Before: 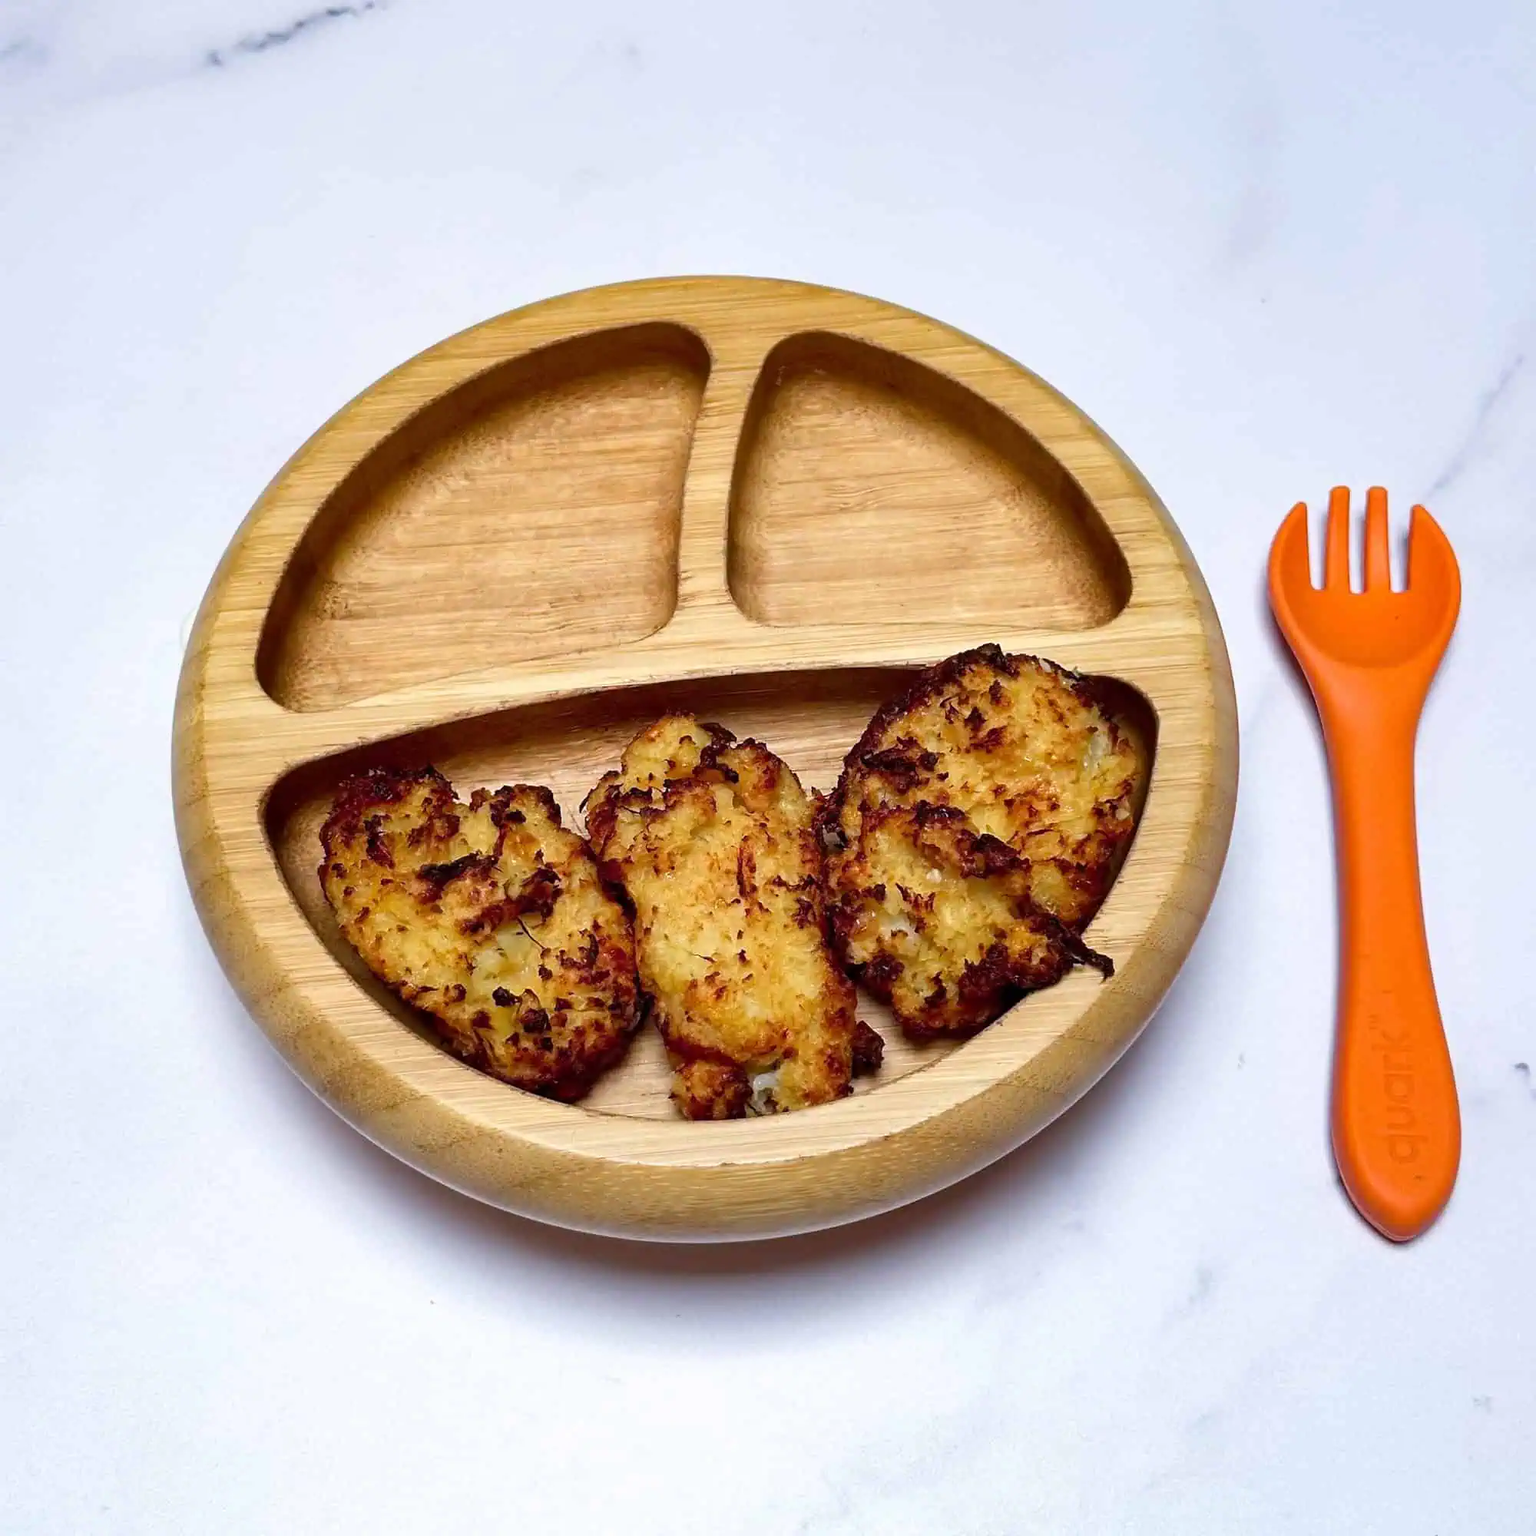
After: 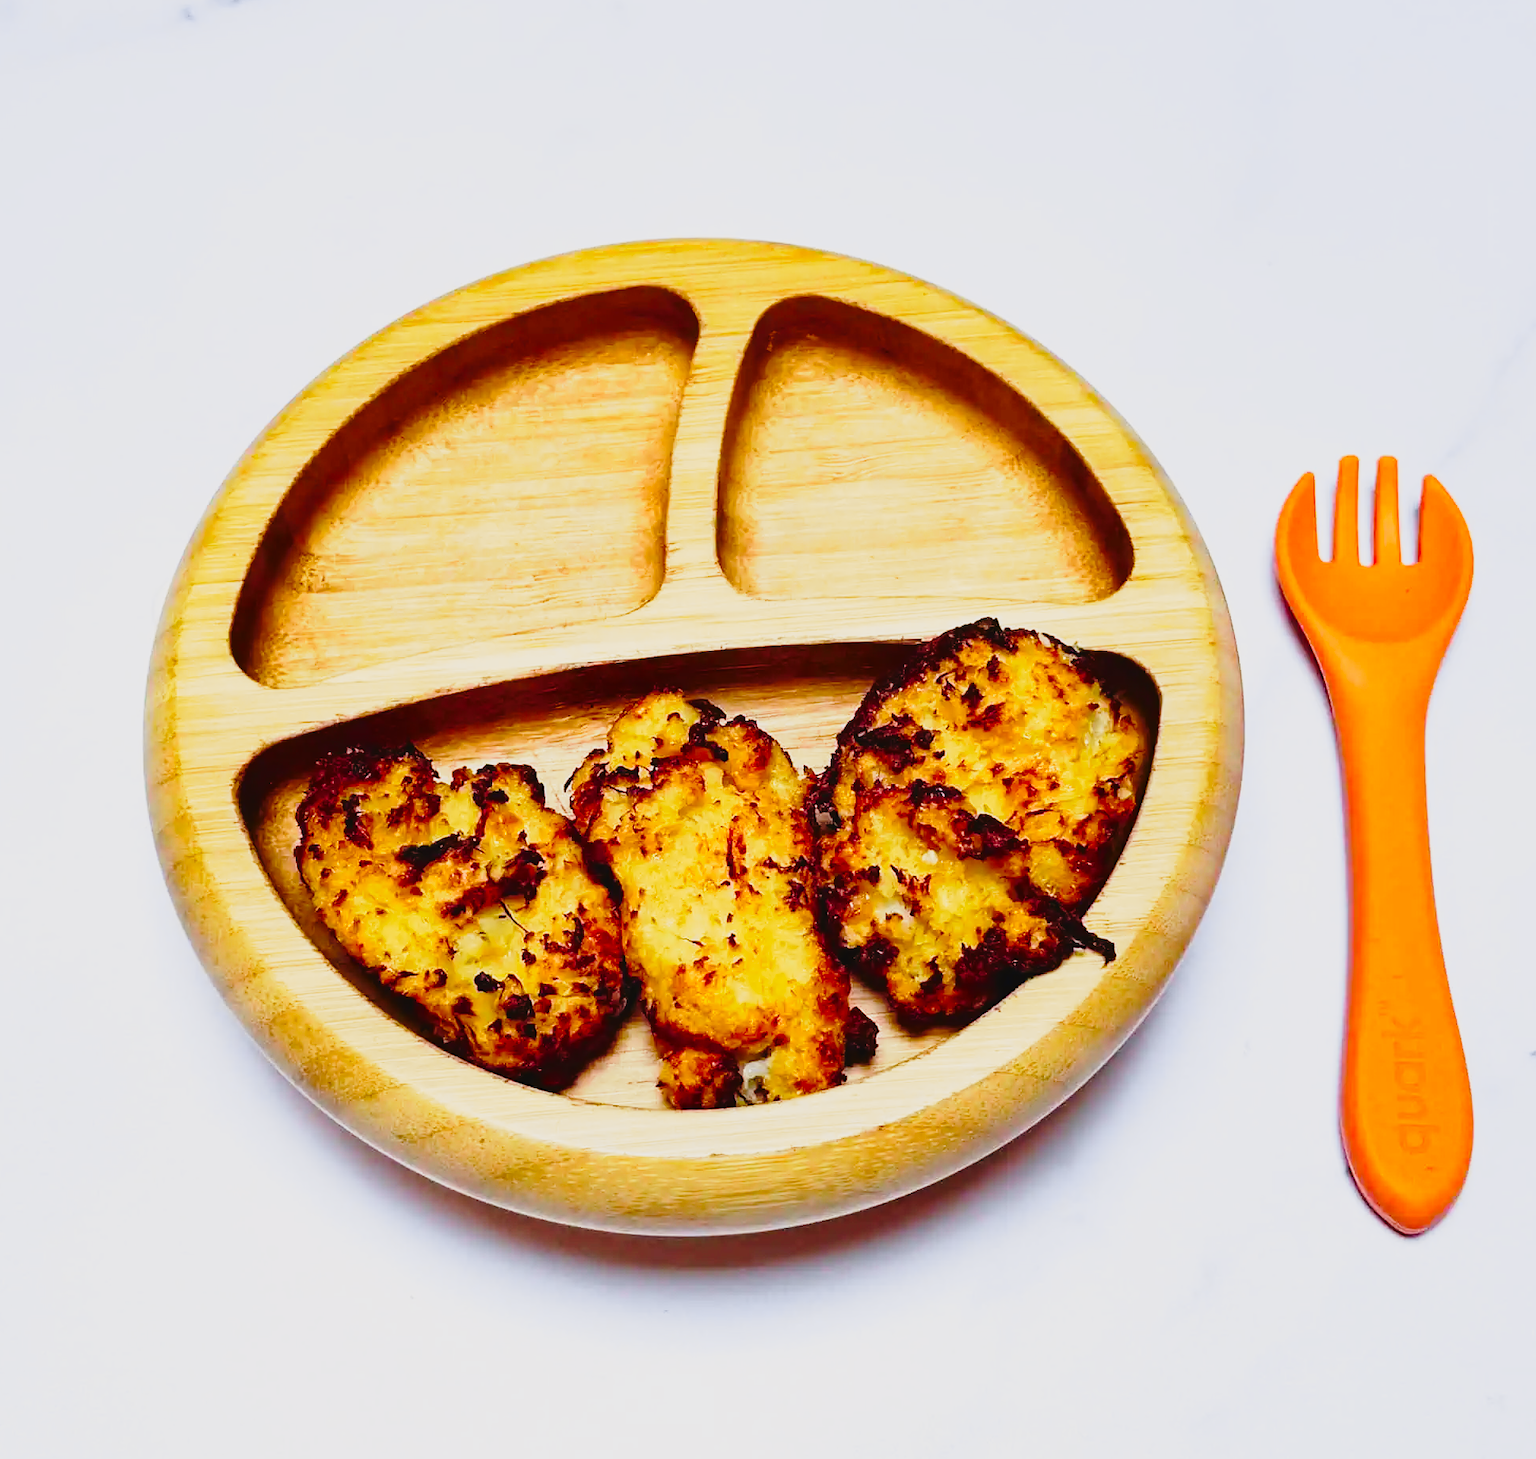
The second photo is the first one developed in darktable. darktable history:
crop: left 2.166%, top 2.999%, right 0.916%, bottom 4.938%
base curve: curves: ch0 [(0, 0) (0.04, 0.03) (0.133, 0.232) (0.448, 0.748) (0.843, 0.968) (1, 1)], preserve colors none
tone curve: curves: ch0 [(0, 0.036) (0.053, 0.068) (0.211, 0.217) (0.519, 0.513) (0.847, 0.82) (0.991, 0.914)]; ch1 [(0, 0) (0.276, 0.206) (0.412, 0.353) (0.482, 0.475) (0.495, 0.5) (0.509, 0.502) (0.563, 0.57) (0.667, 0.672) (0.788, 0.809) (1, 1)]; ch2 [(0, 0) (0.438, 0.456) (0.473, 0.47) (0.503, 0.503) (0.523, 0.528) (0.562, 0.571) (0.612, 0.61) (0.679, 0.72) (1, 1)], color space Lab, independent channels, preserve colors none
